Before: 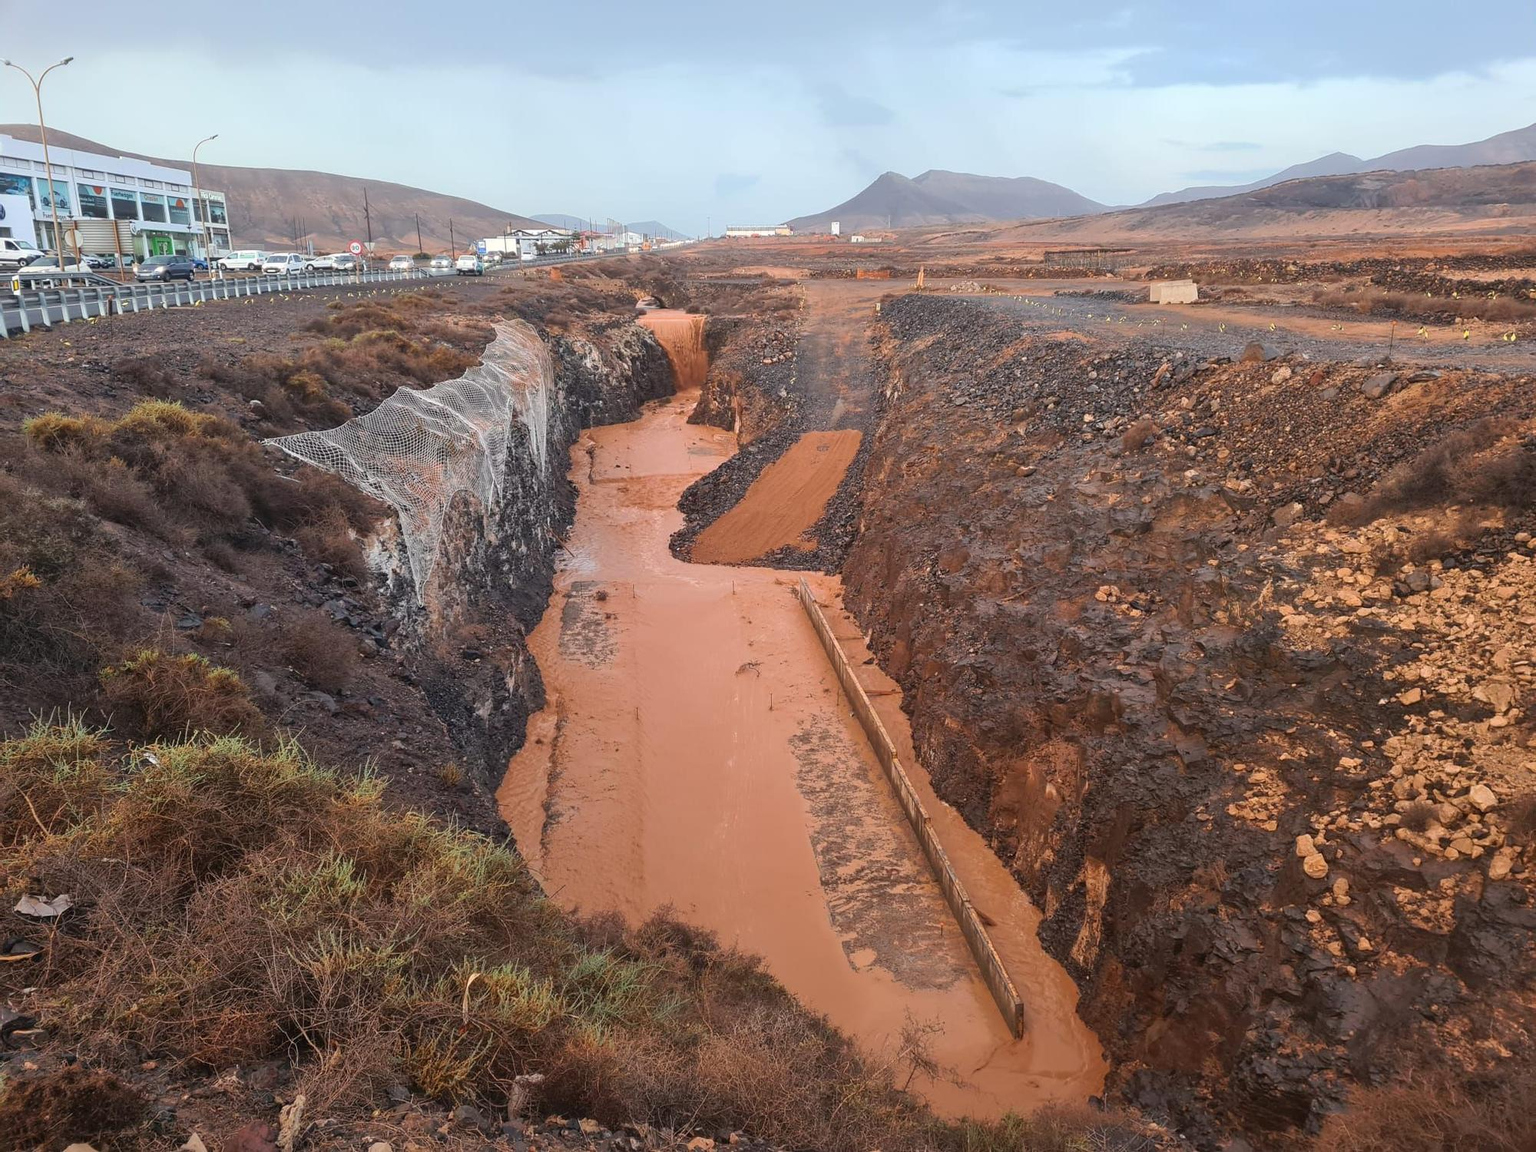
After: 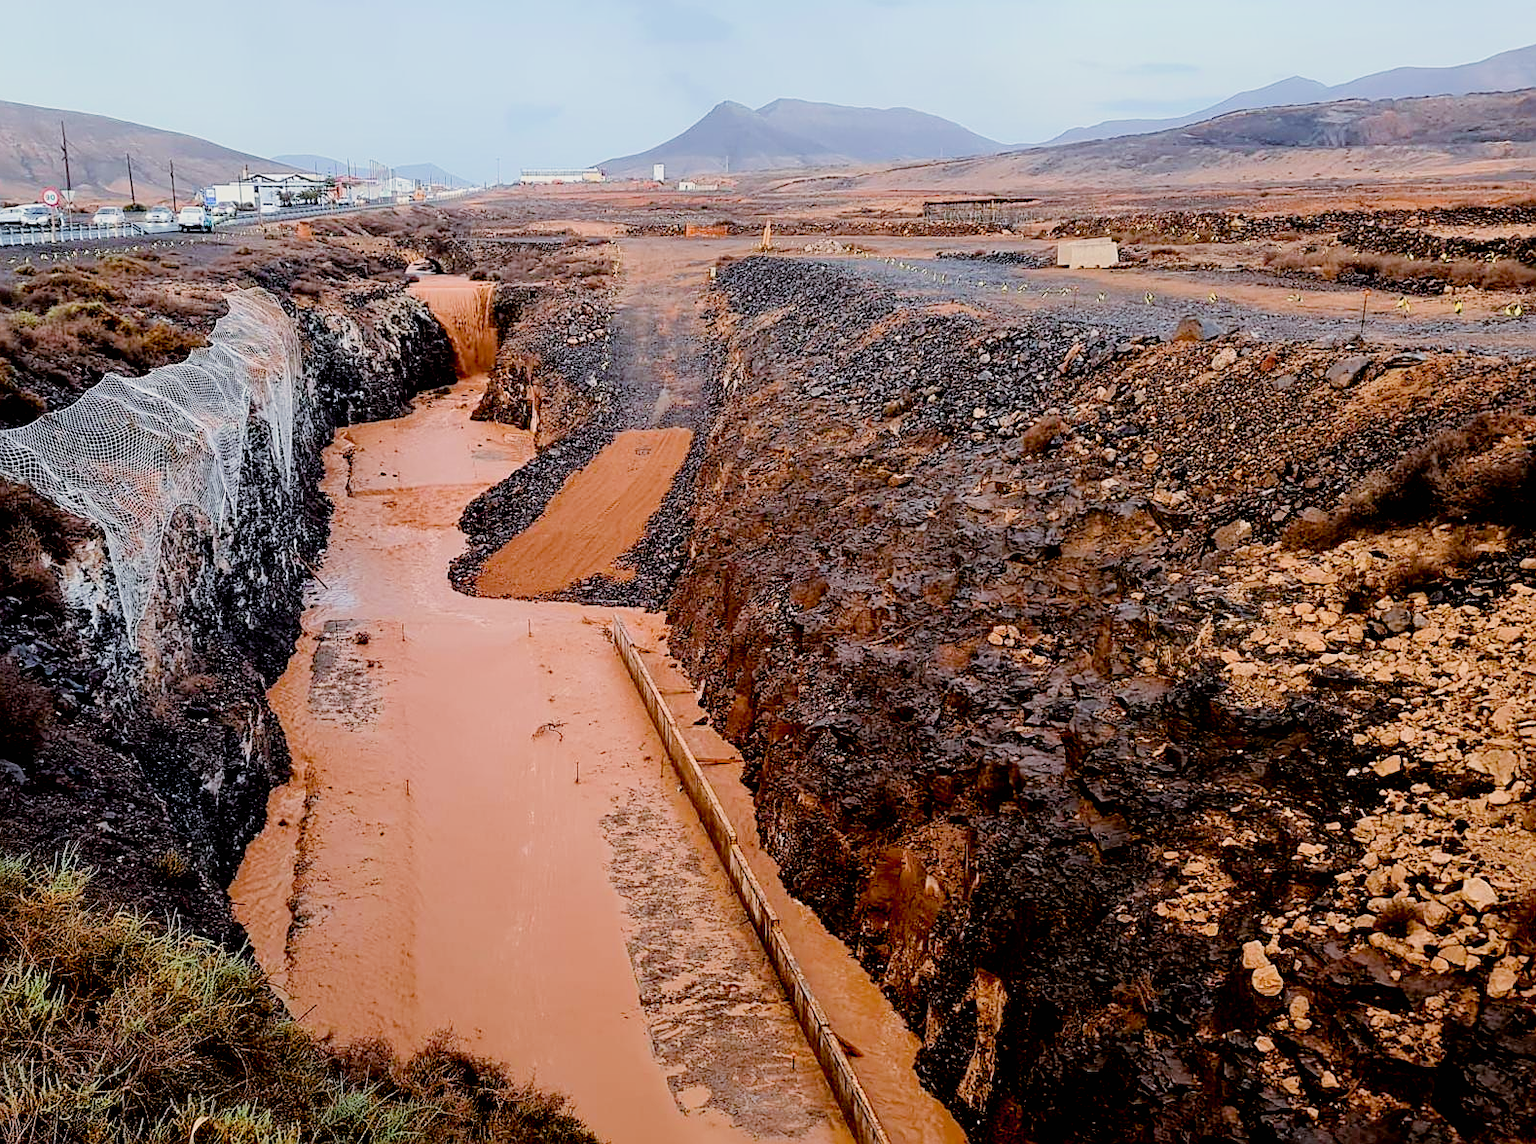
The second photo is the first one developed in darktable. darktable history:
tone equalizer: -8 EV -0.756 EV, -7 EV -0.735 EV, -6 EV -0.567 EV, -5 EV -0.377 EV, -3 EV 0.378 EV, -2 EV 0.6 EV, -1 EV 0.697 EV, +0 EV 0.753 EV
crop and rotate: left 20.59%, top 8.048%, right 0.469%, bottom 13.547%
filmic rgb: black relative exposure -7.65 EV, white relative exposure 4.56 EV, hardness 3.61
exposure: black level correction 0.045, exposure -0.23 EV, compensate highlight preservation false
color balance rgb: shadows lift › chroma 4.224%, shadows lift › hue 253.07°, shadows fall-off 298.372%, white fulcrum 1.98 EV, highlights fall-off 298.863%, perceptual saturation grading › global saturation 0.858%, mask middle-gray fulcrum 99.807%, contrast gray fulcrum 38.315%
sharpen: on, module defaults
levels: levels [0, 0.478, 1]
